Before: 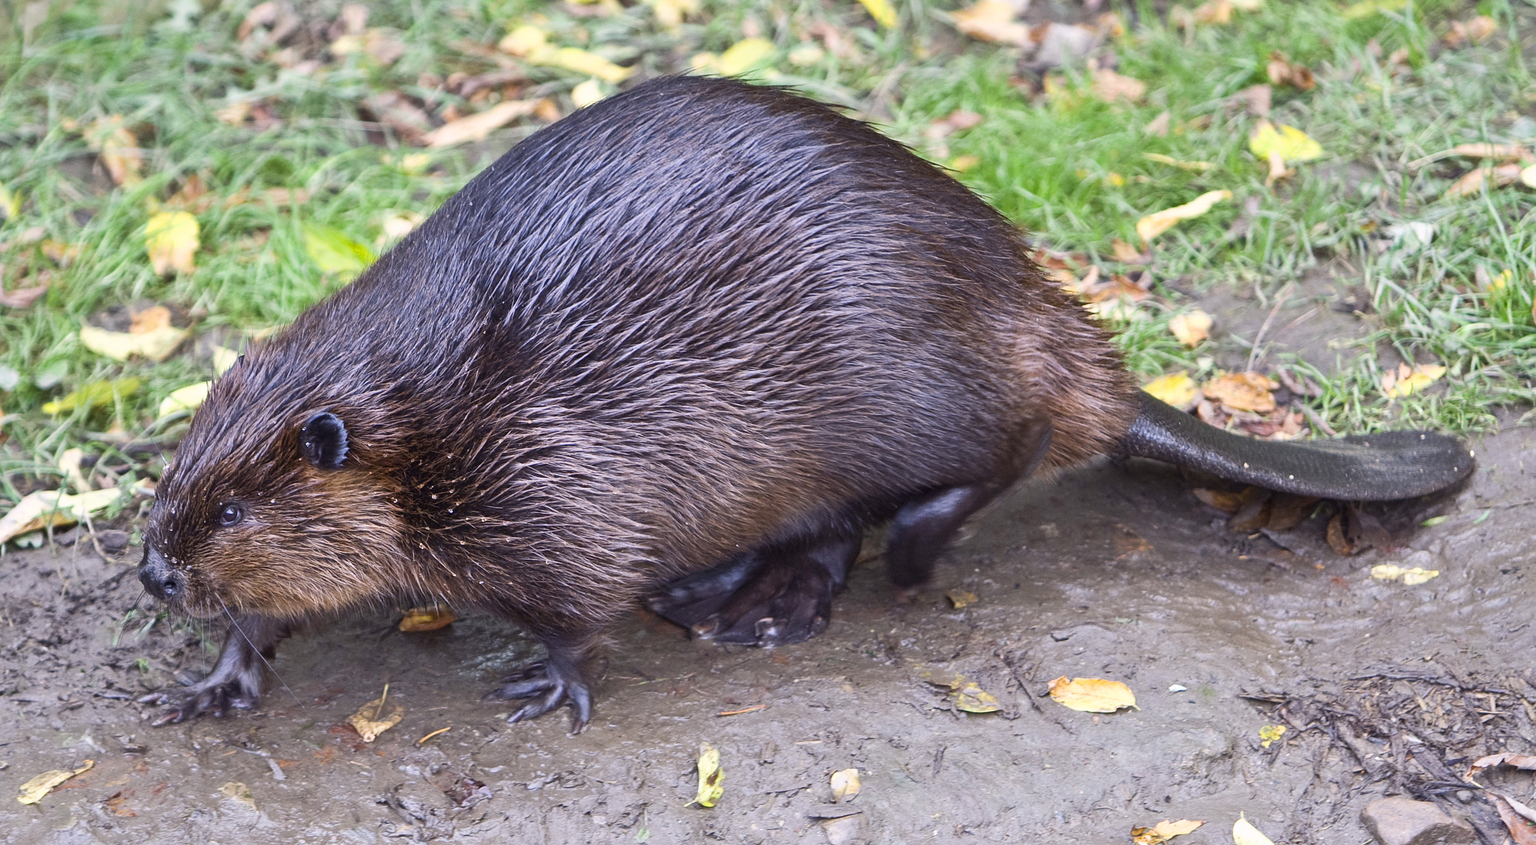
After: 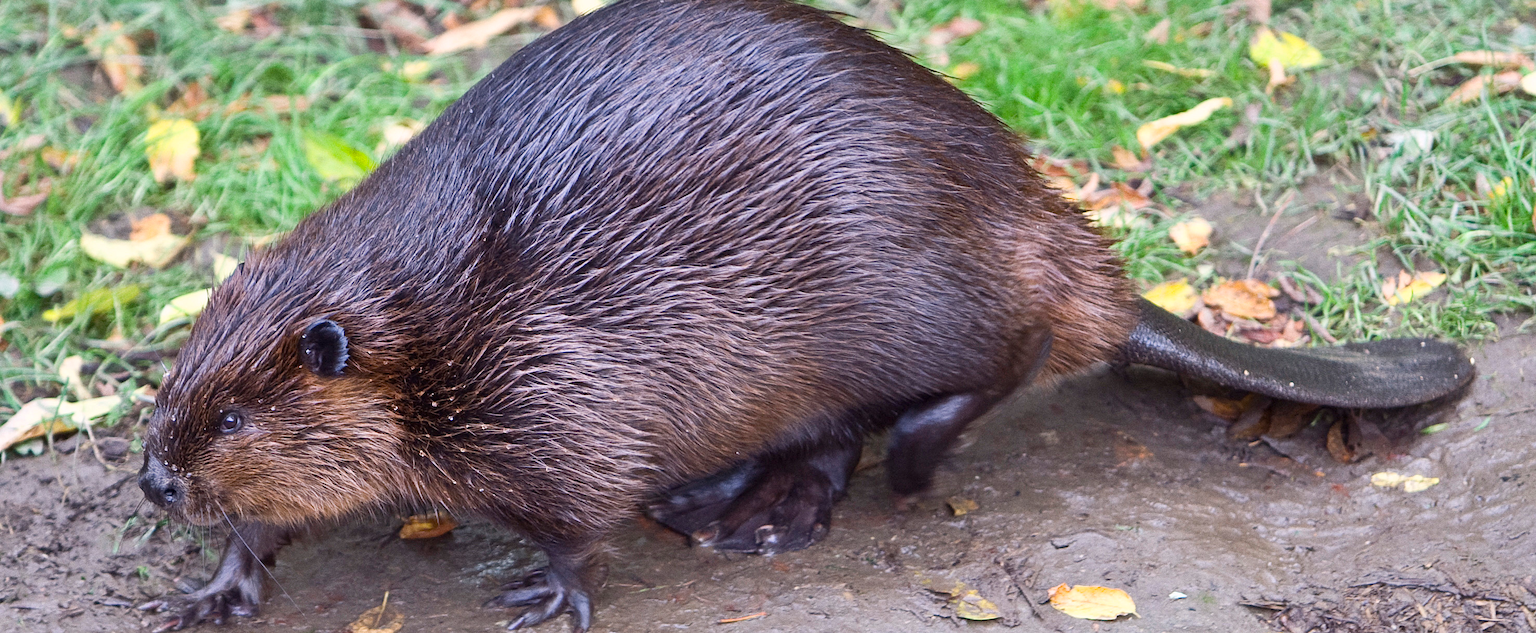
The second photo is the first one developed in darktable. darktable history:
crop: top 11.038%, bottom 13.962%
grain: strength 26%
